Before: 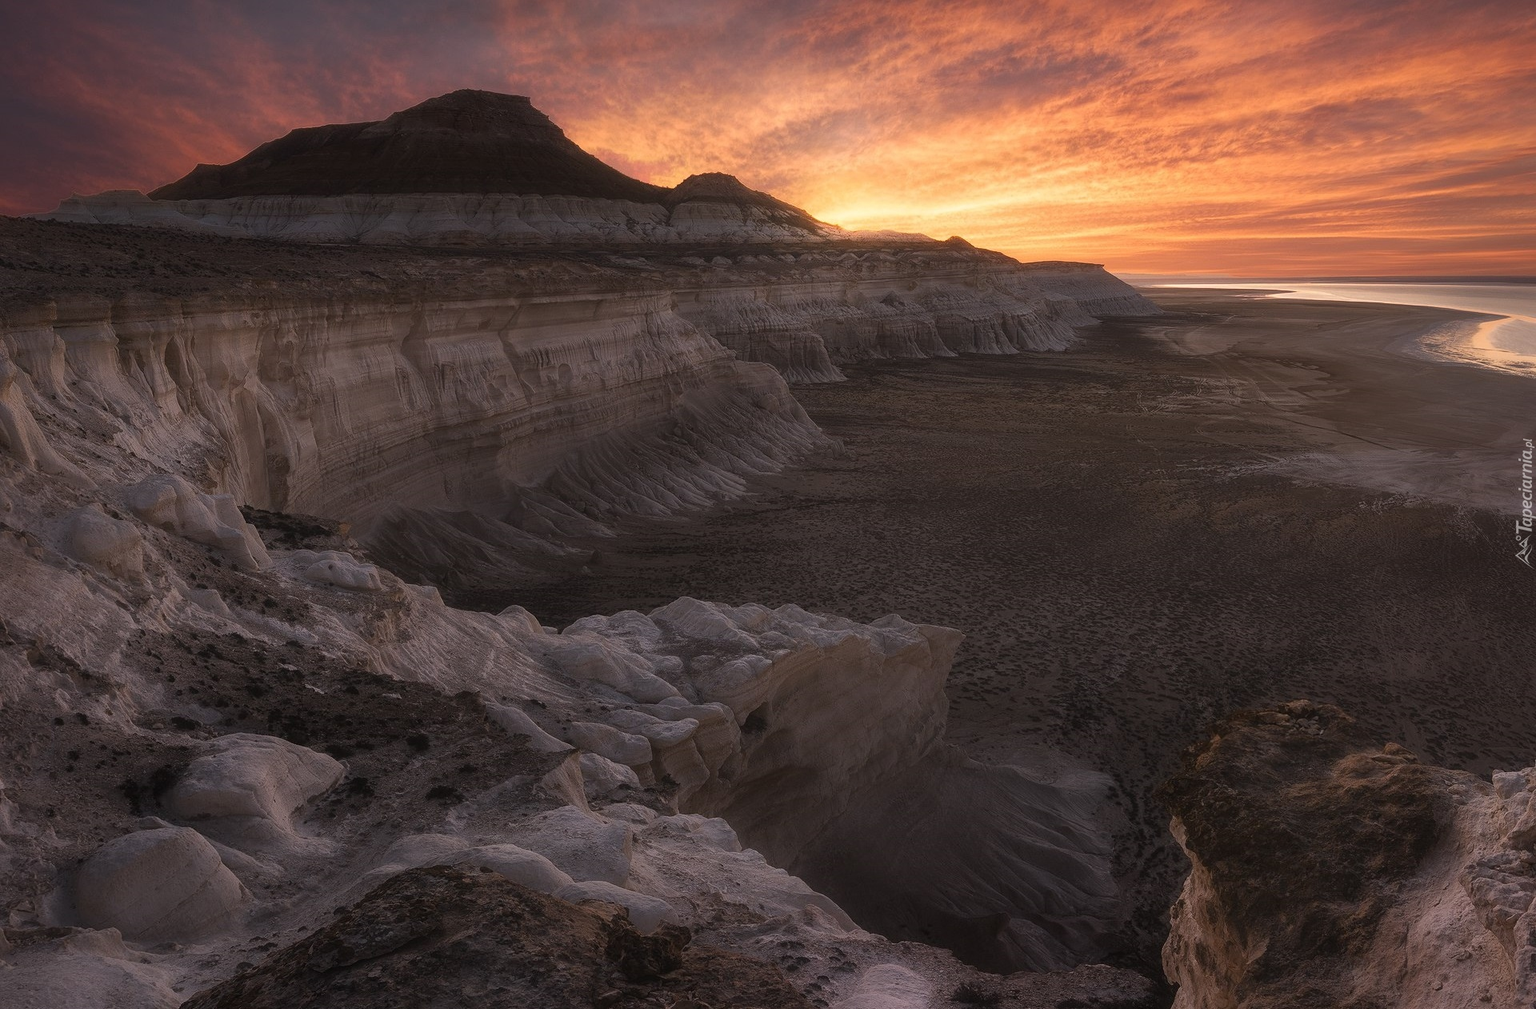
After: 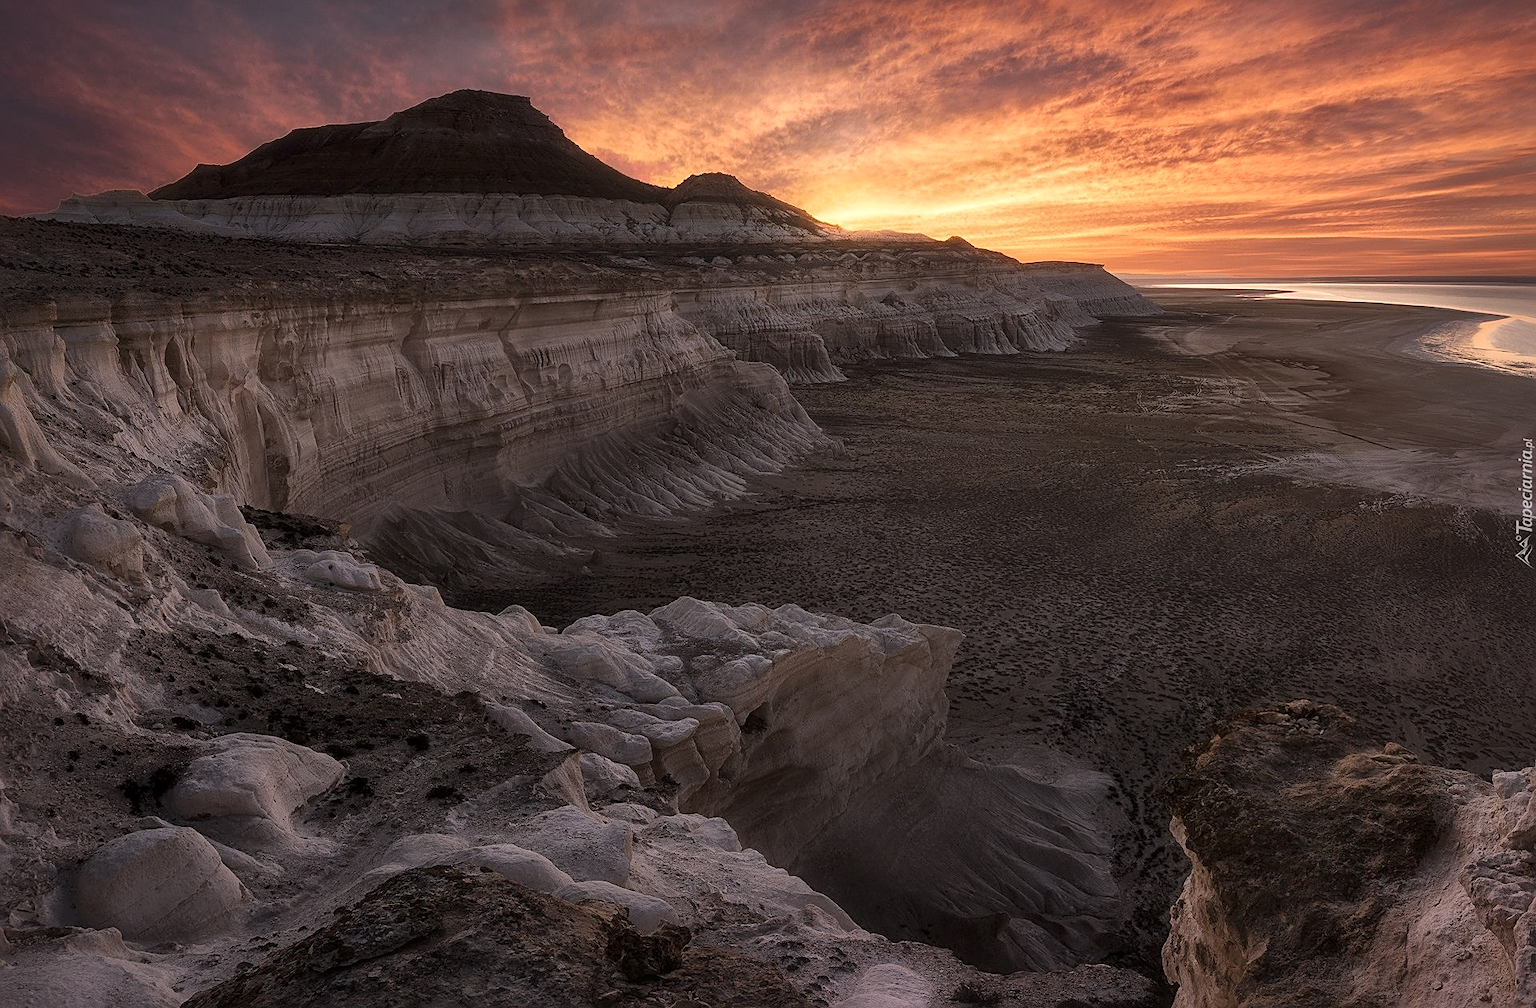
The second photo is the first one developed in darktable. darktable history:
sharpen: on, module defaults
local contrast: mode bilateral grid, contrast 20, coarseness 50, detail 148%, midtone range 0.2
